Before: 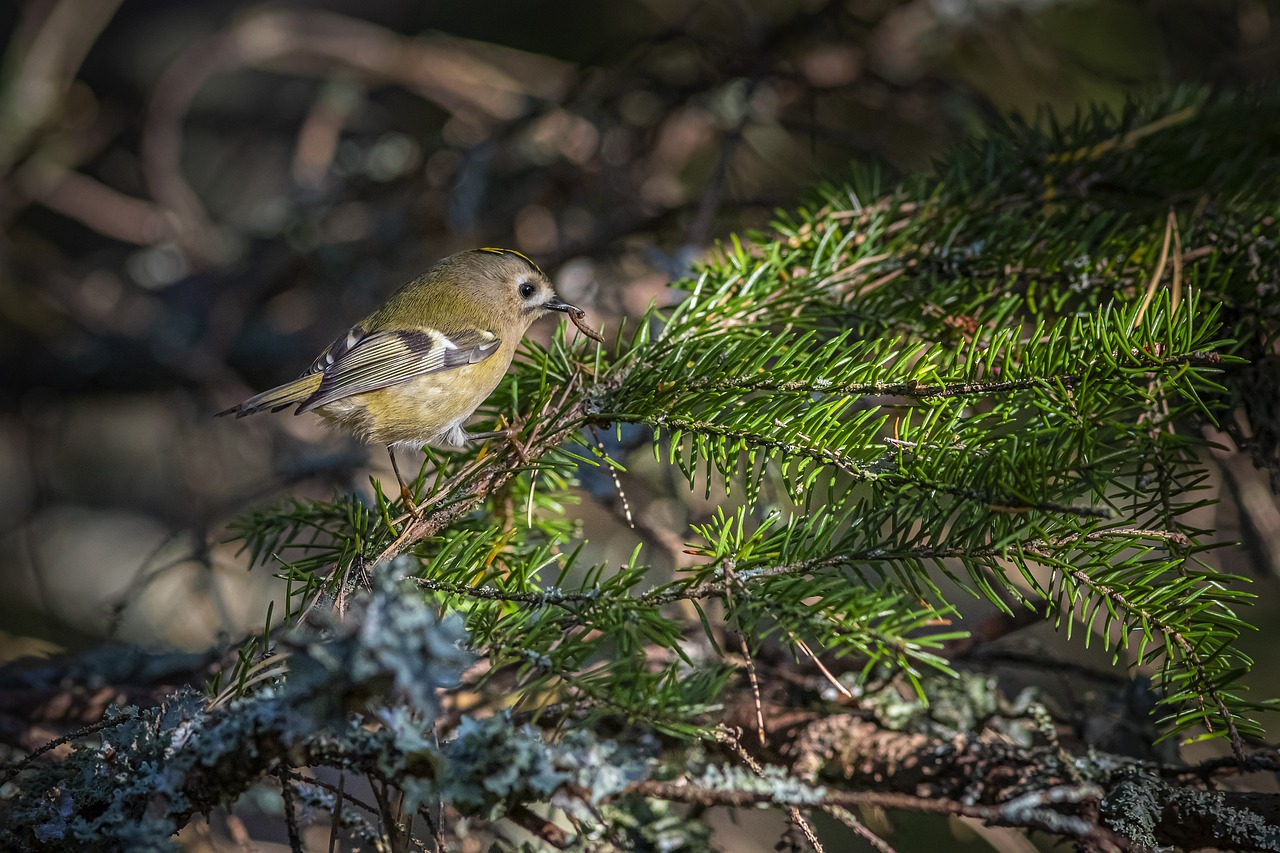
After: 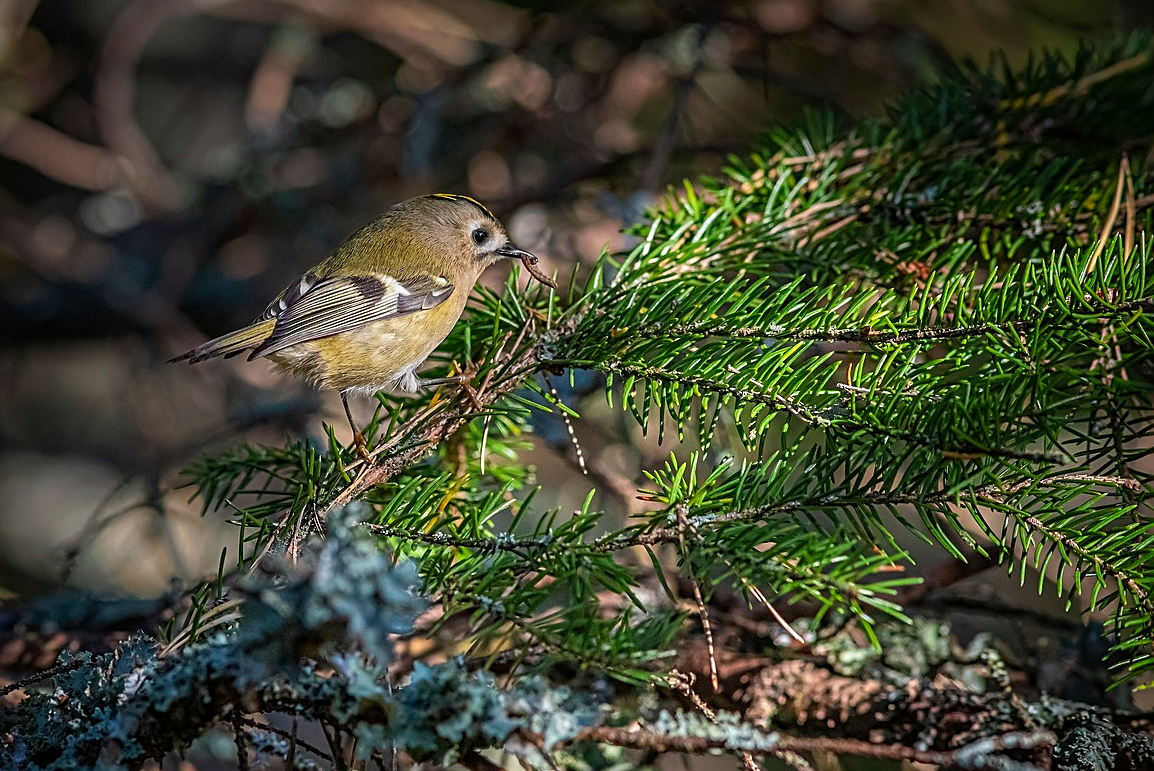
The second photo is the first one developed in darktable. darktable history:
sharpen: on, module defaults
crop: left 3.681%, top 6.353%, right 6.129%, bottom 3.23%
